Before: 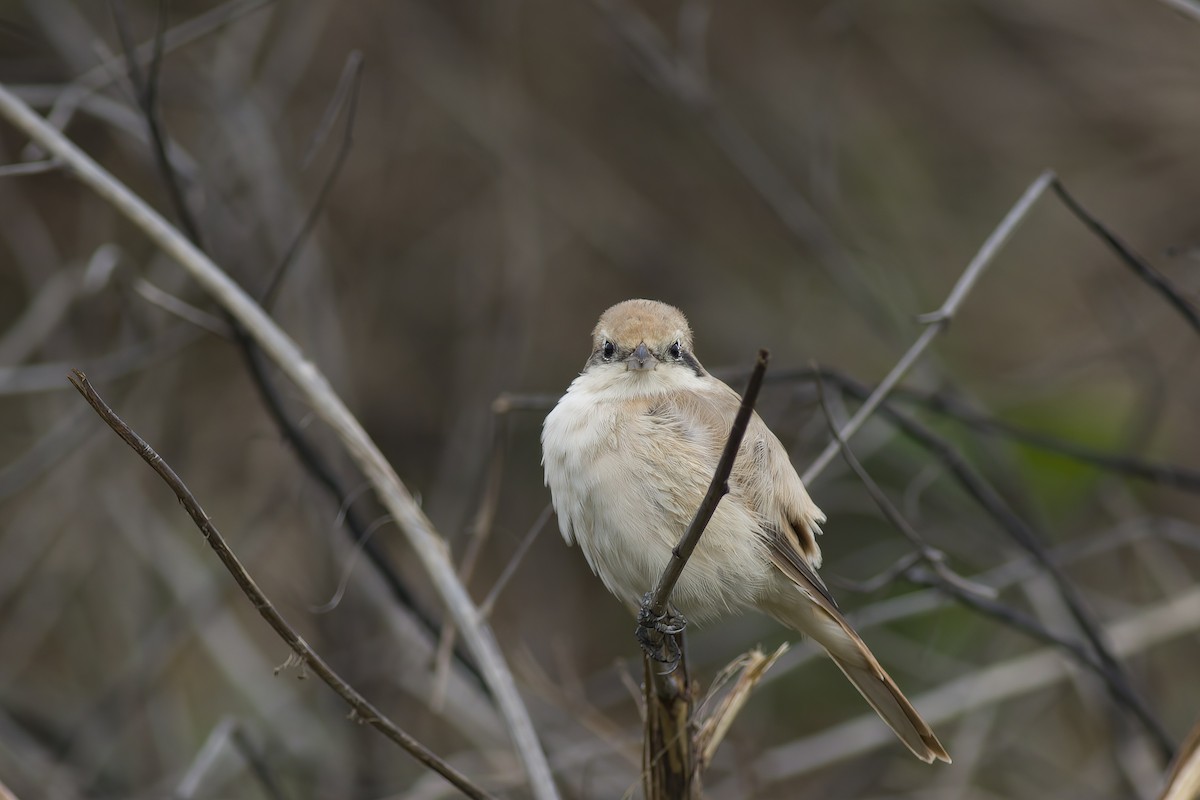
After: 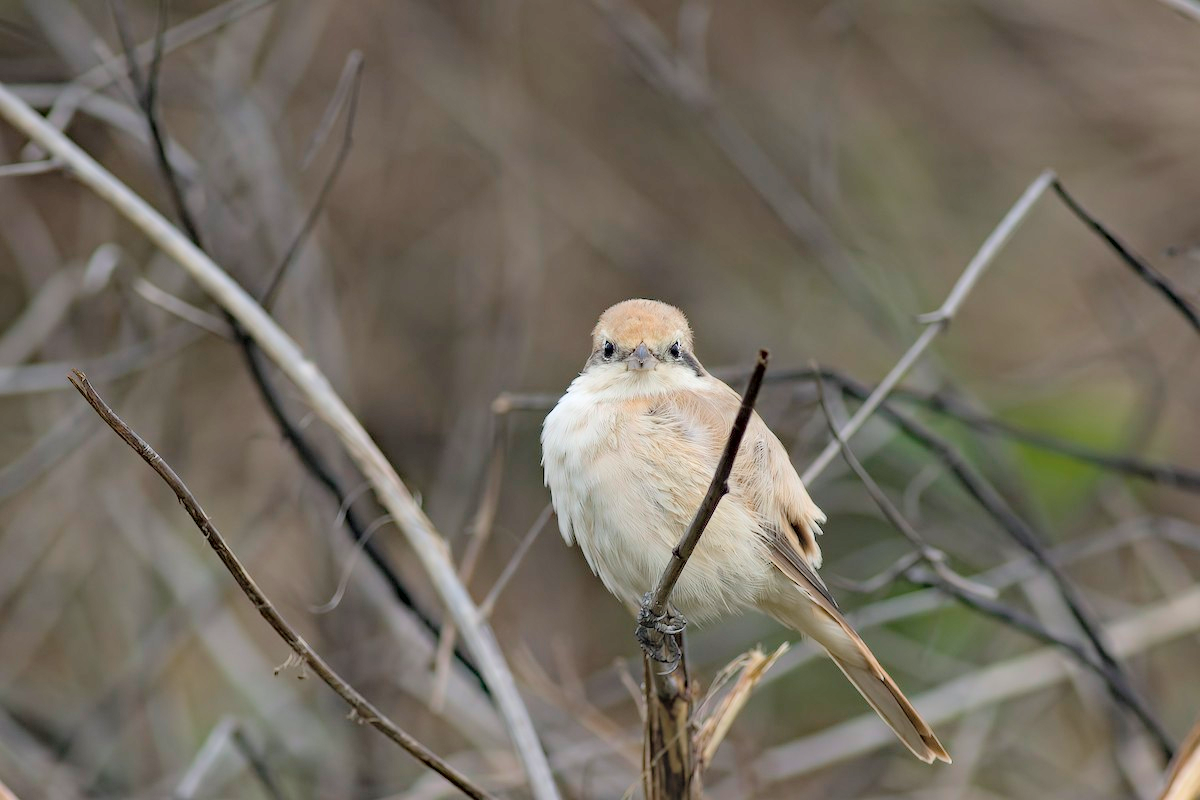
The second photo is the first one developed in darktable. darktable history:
haze removal: strength 0.29, distance 0.25, compatibility mode true, adaptive false
global tonemap: drago (0.7, 100)
